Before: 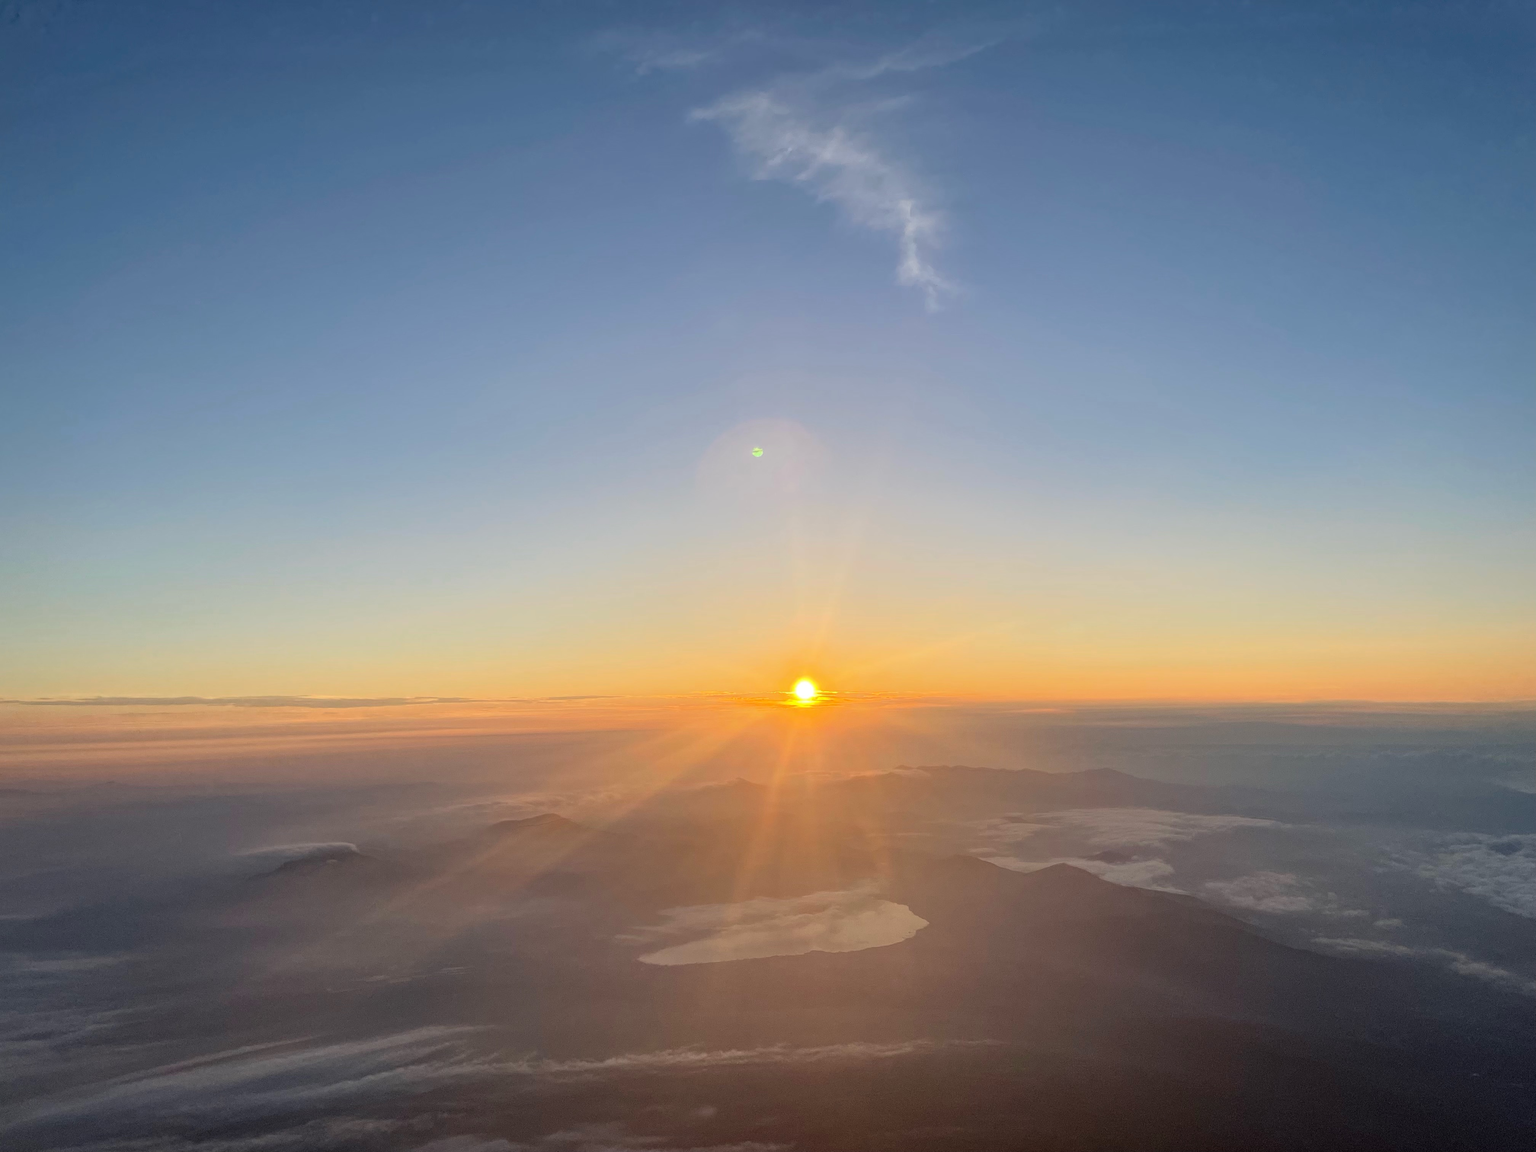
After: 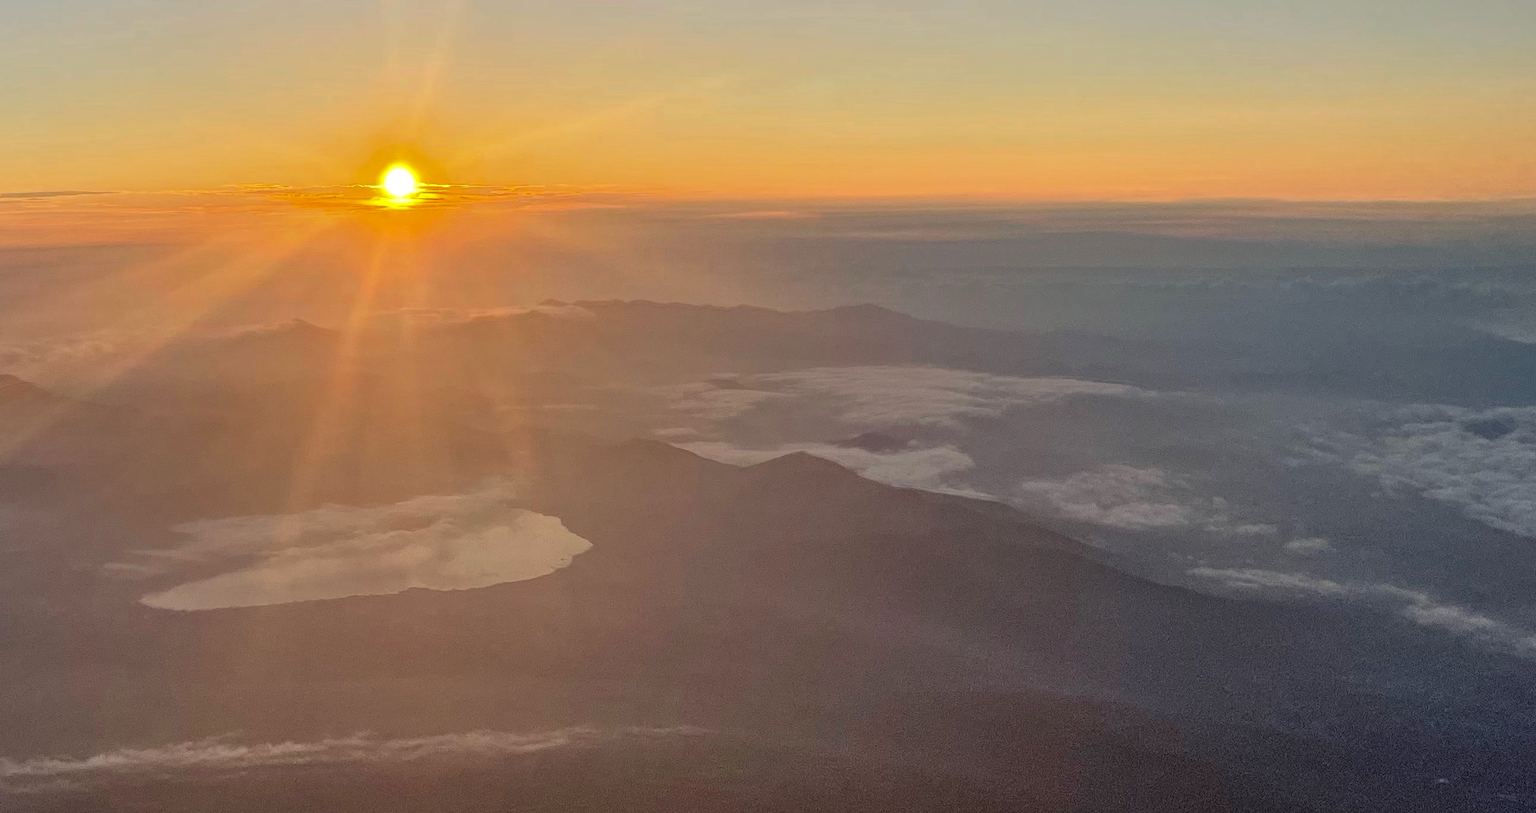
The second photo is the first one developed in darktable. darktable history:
crop and rotate: left 35.711%, top 49.76%, bottom 4.868%
shadows and highlights: soften with gaussian
contrast equalizer: octaves 7, y [[0.528 ×6], [0.514 ×6], [0.362 ×6], [0 ×6], [0 ×6]]
